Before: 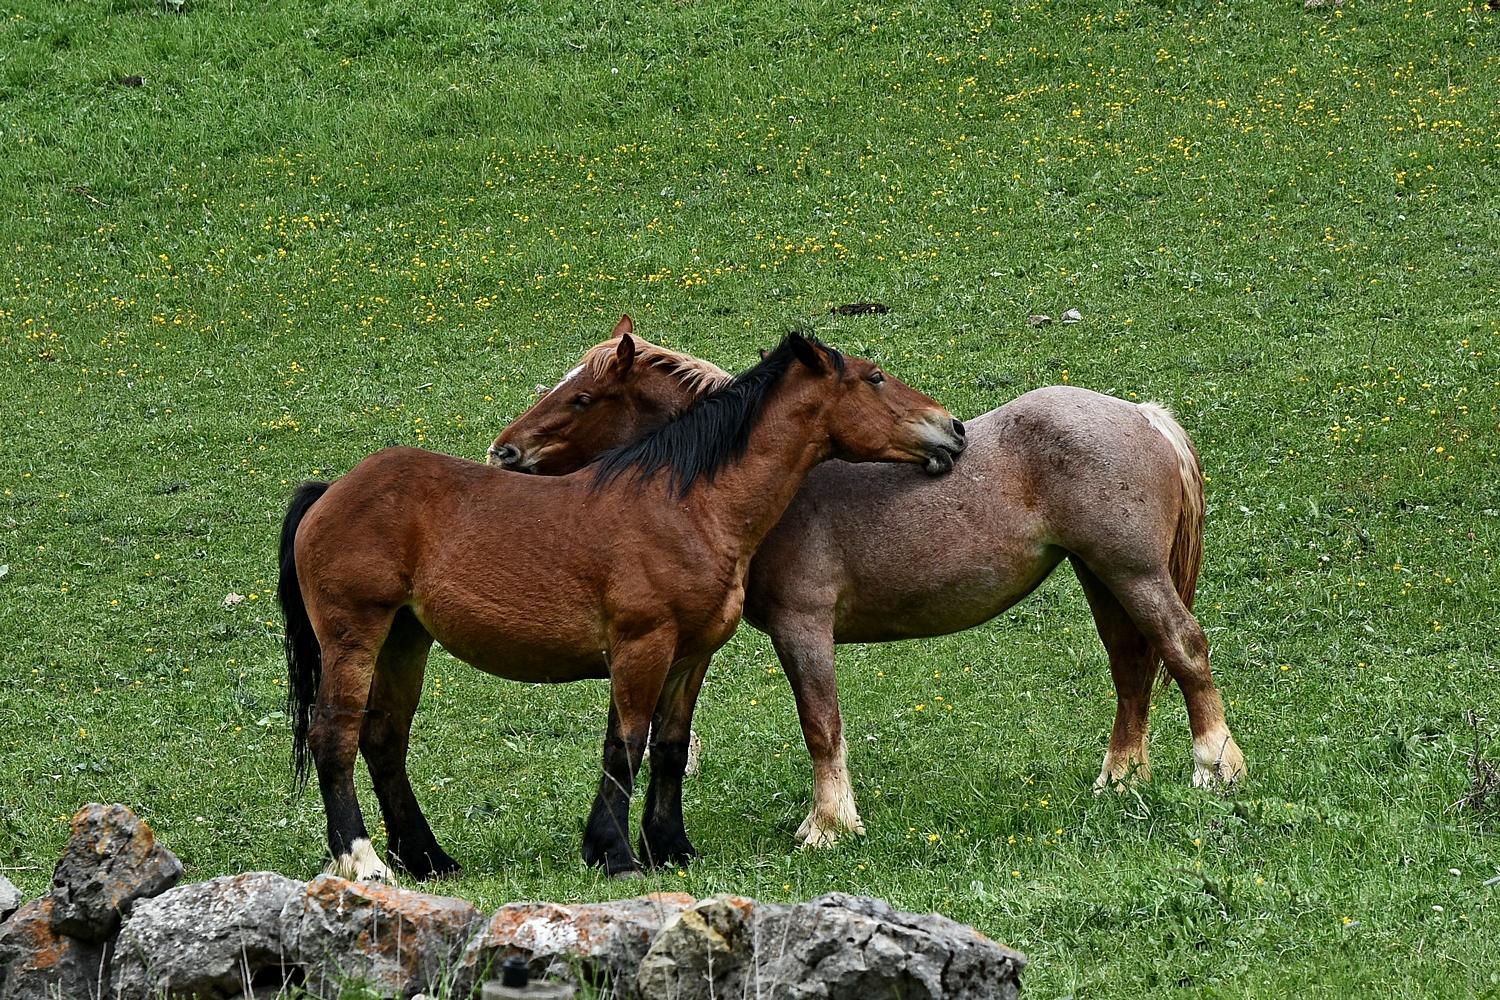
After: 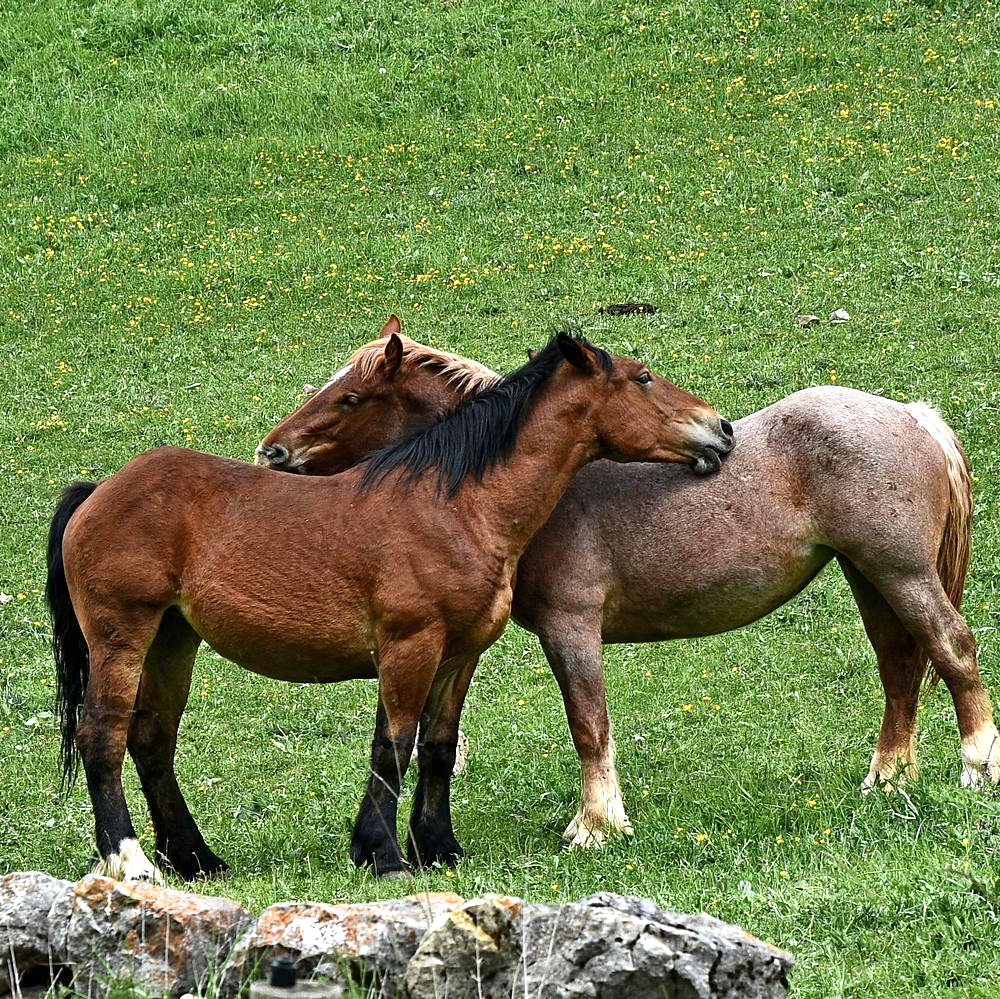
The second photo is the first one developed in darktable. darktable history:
exposure: black level correction 0, exposure 0.698 EV, compensate highlight preservation false
crop and rotate: left 15.506%, right 17.764%
